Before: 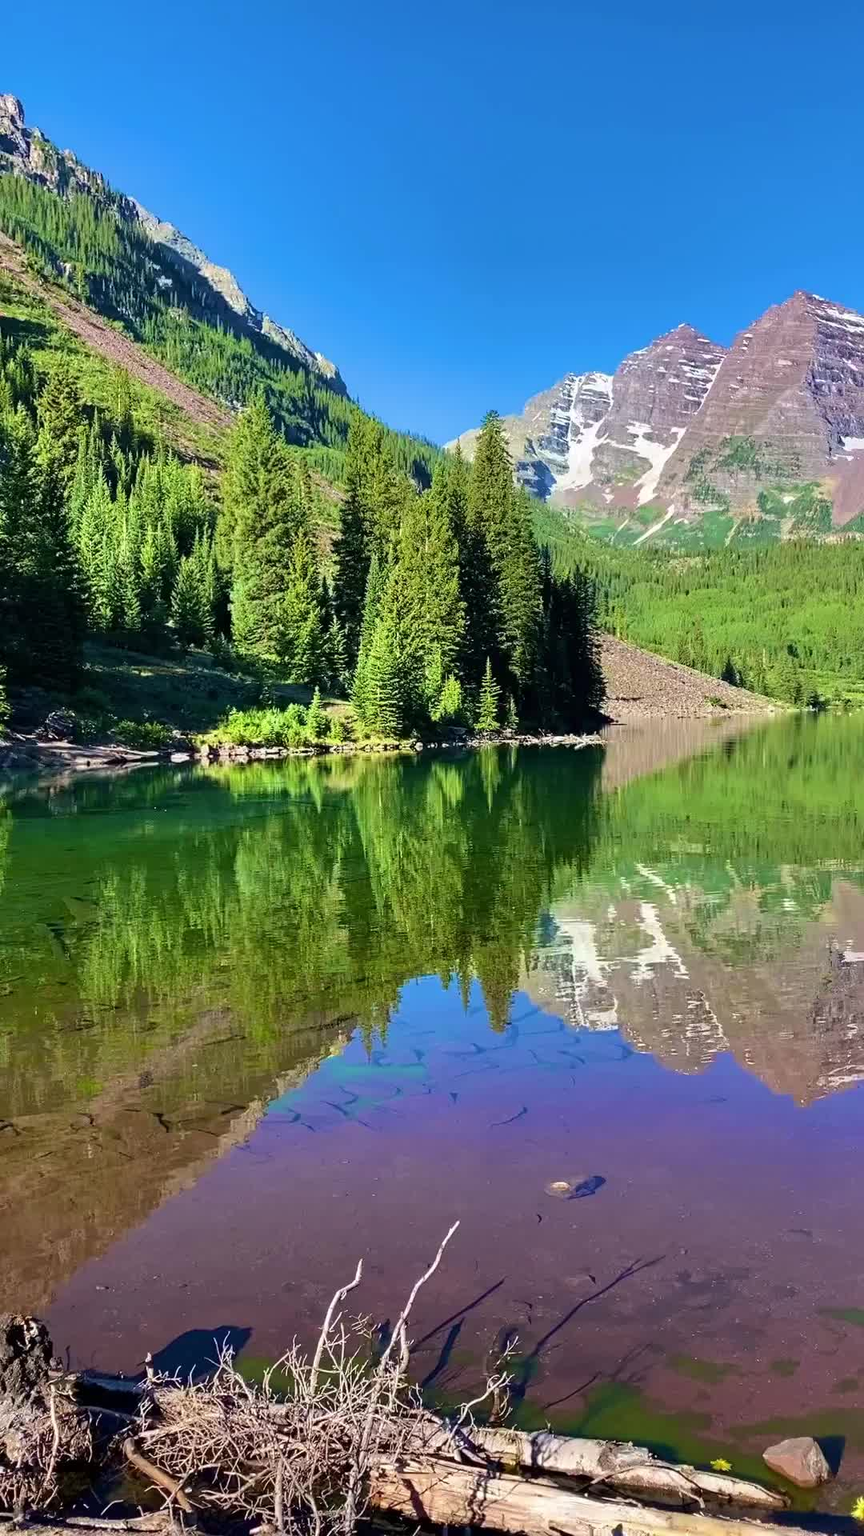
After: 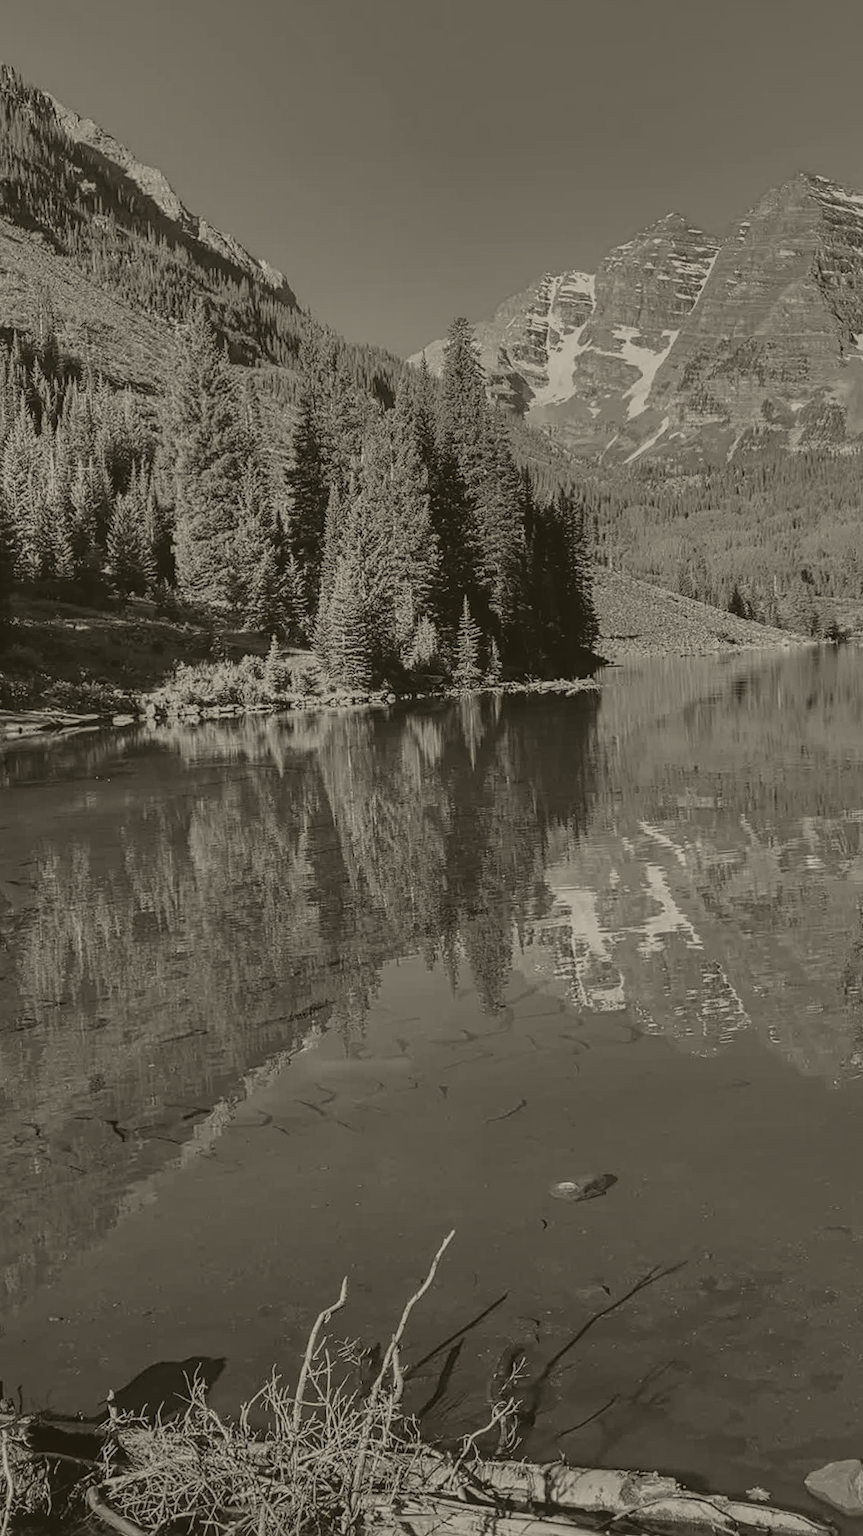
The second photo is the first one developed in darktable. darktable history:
colorize: hue 41.44°, saturation 22%, source mix 60%, lightness 10.61%
local contrast: on, module defaults
crop and rotate: angle 1.96°, left 5.673%, top 5.673%
sharpen: amount 0.2
